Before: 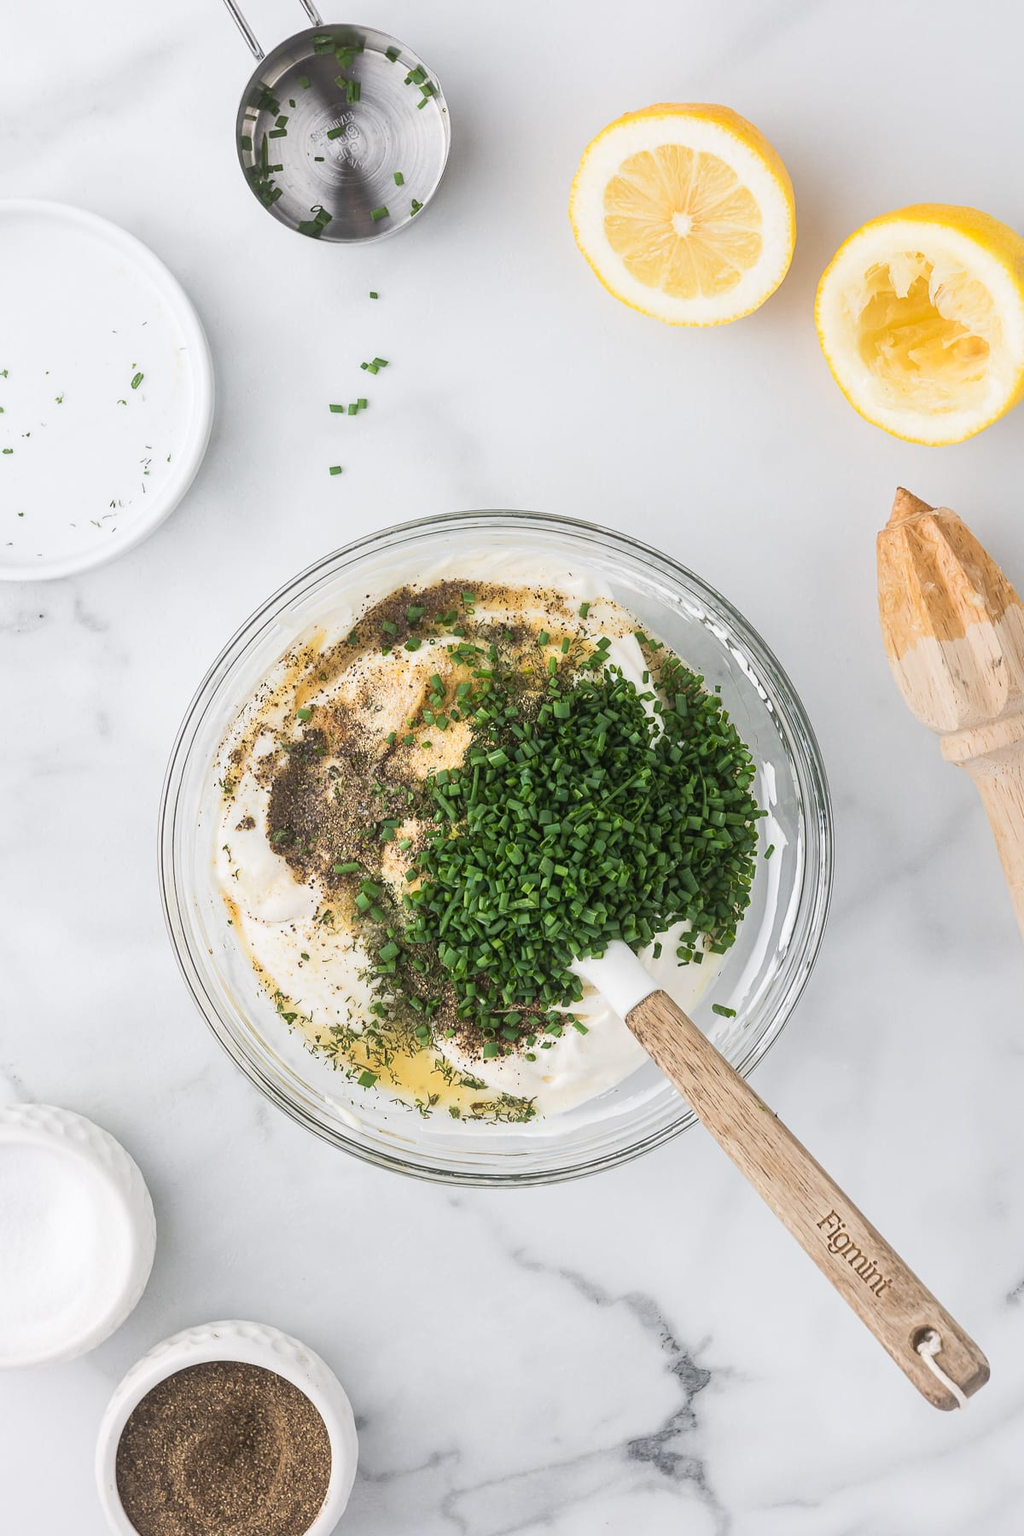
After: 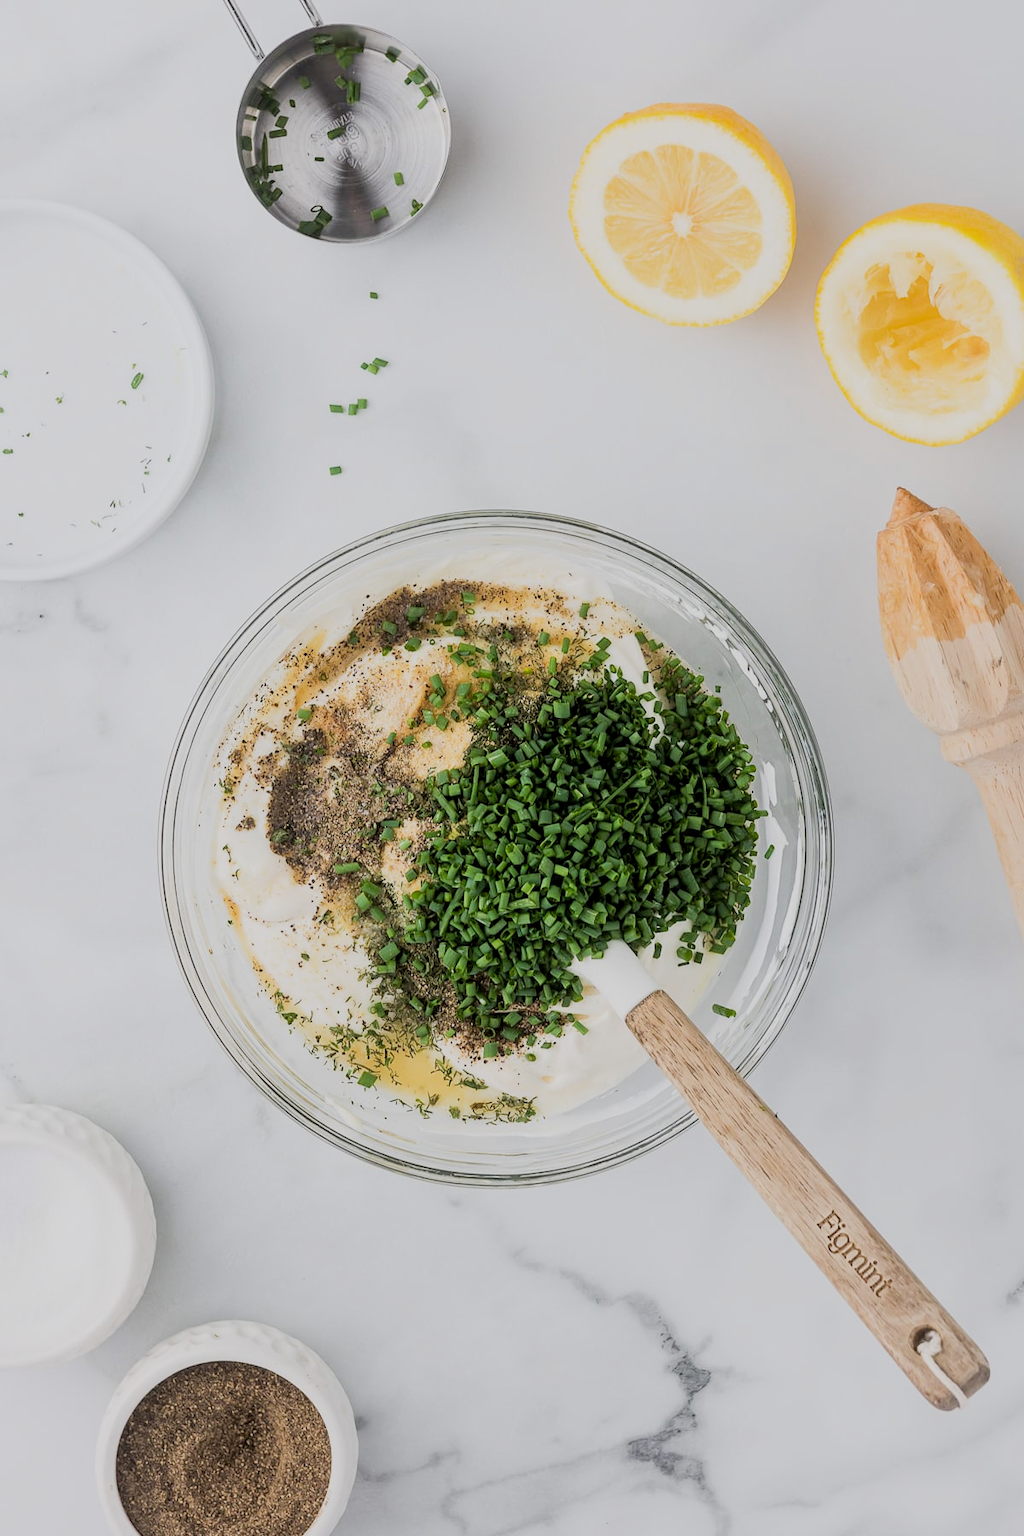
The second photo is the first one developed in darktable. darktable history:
exposure: black level correction 0.007, exposure 0.093 EV, compensate highlight preservation false
filmic rgb: black relative exposure -6.68 EV, white relative exposure 4.56 EV, hardness 3.25
